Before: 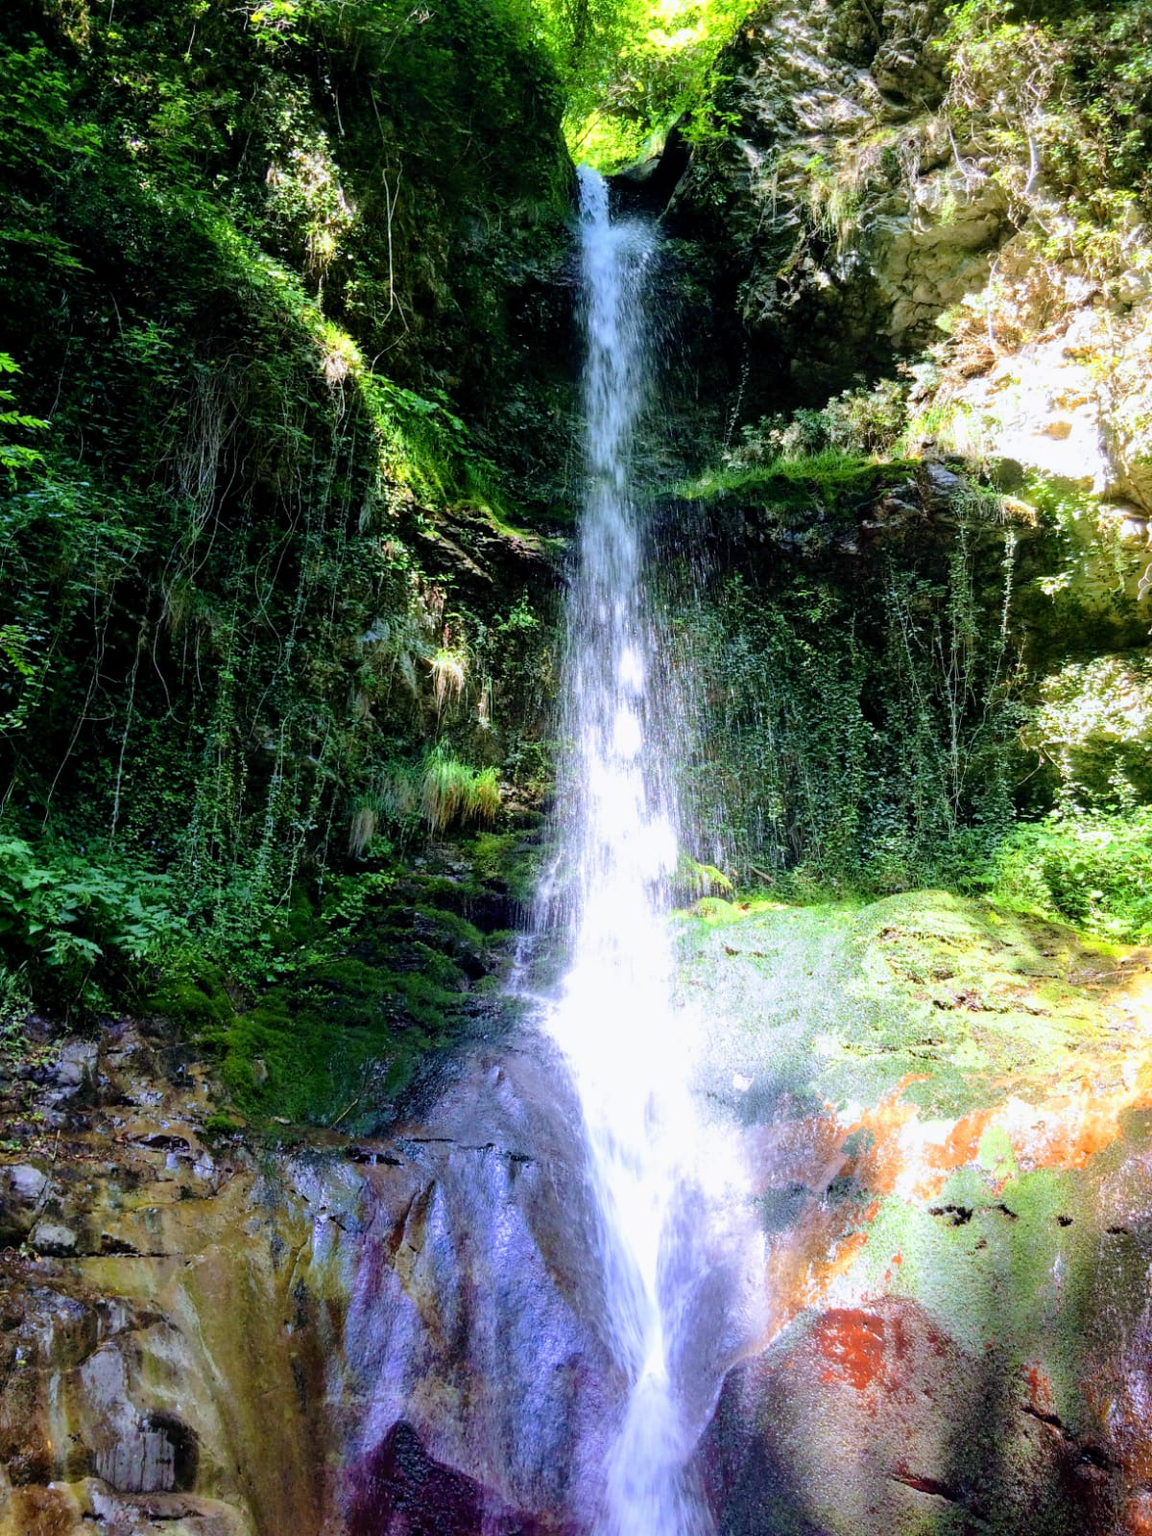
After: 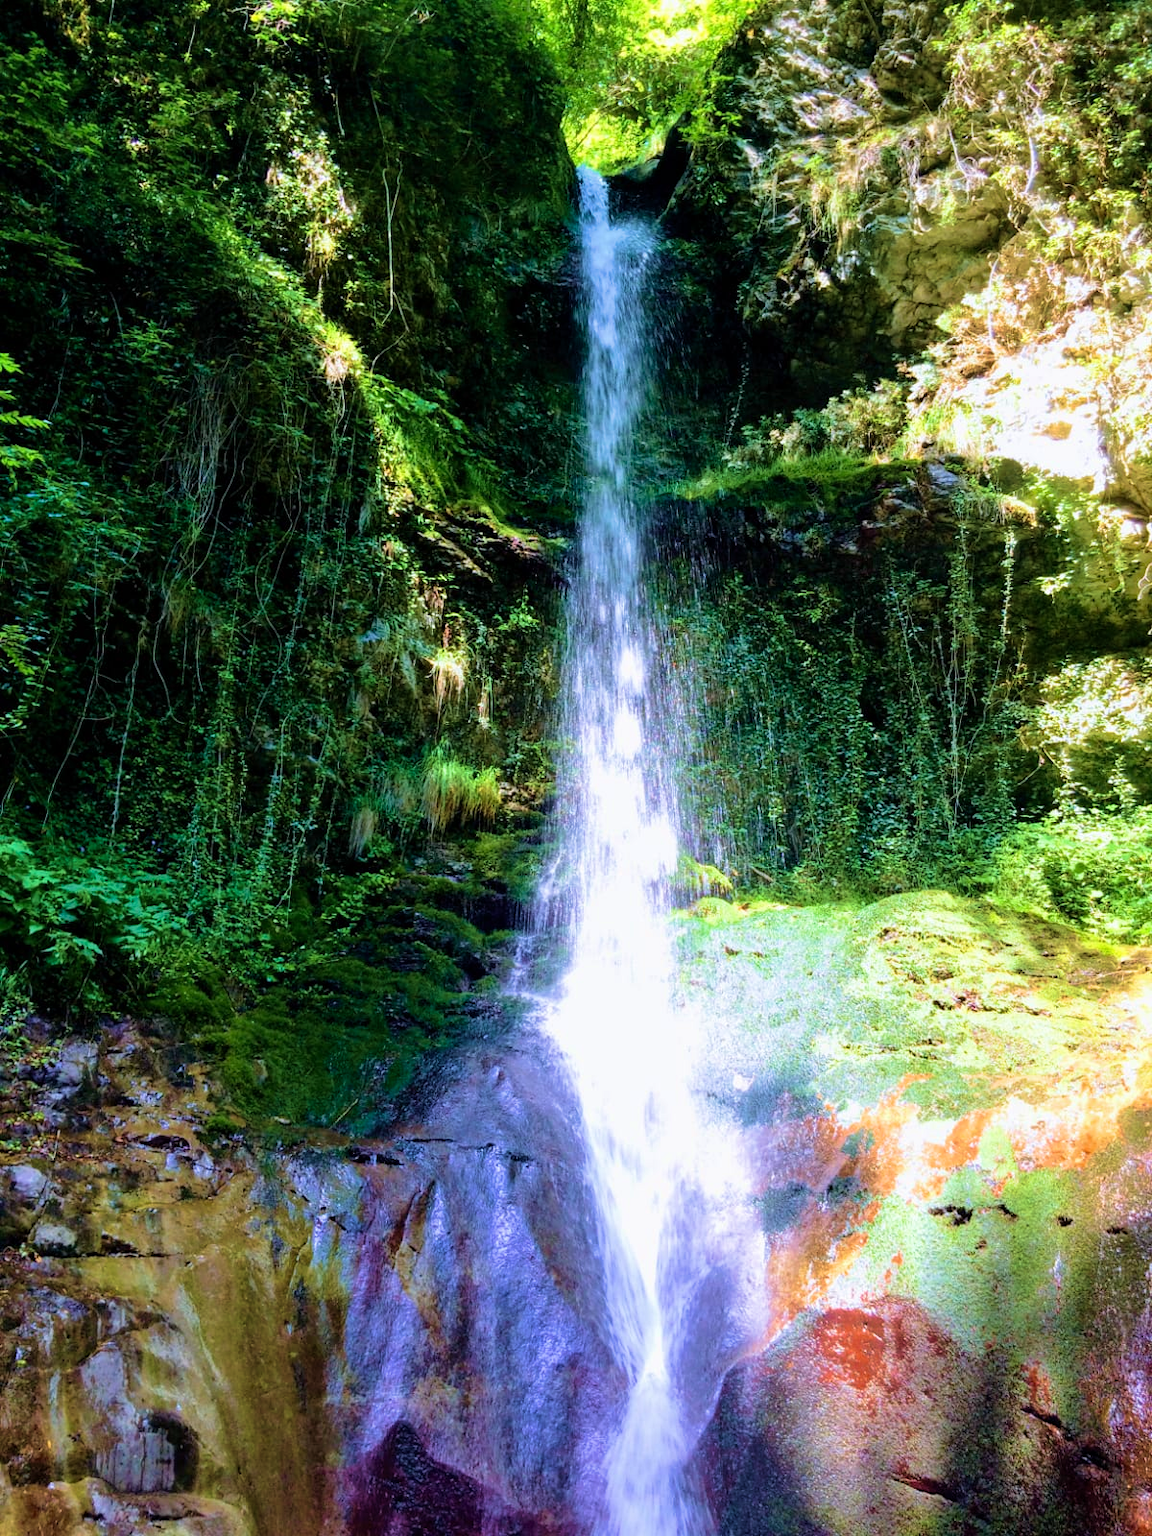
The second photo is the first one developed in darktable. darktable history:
velvia: strength 55.99%
